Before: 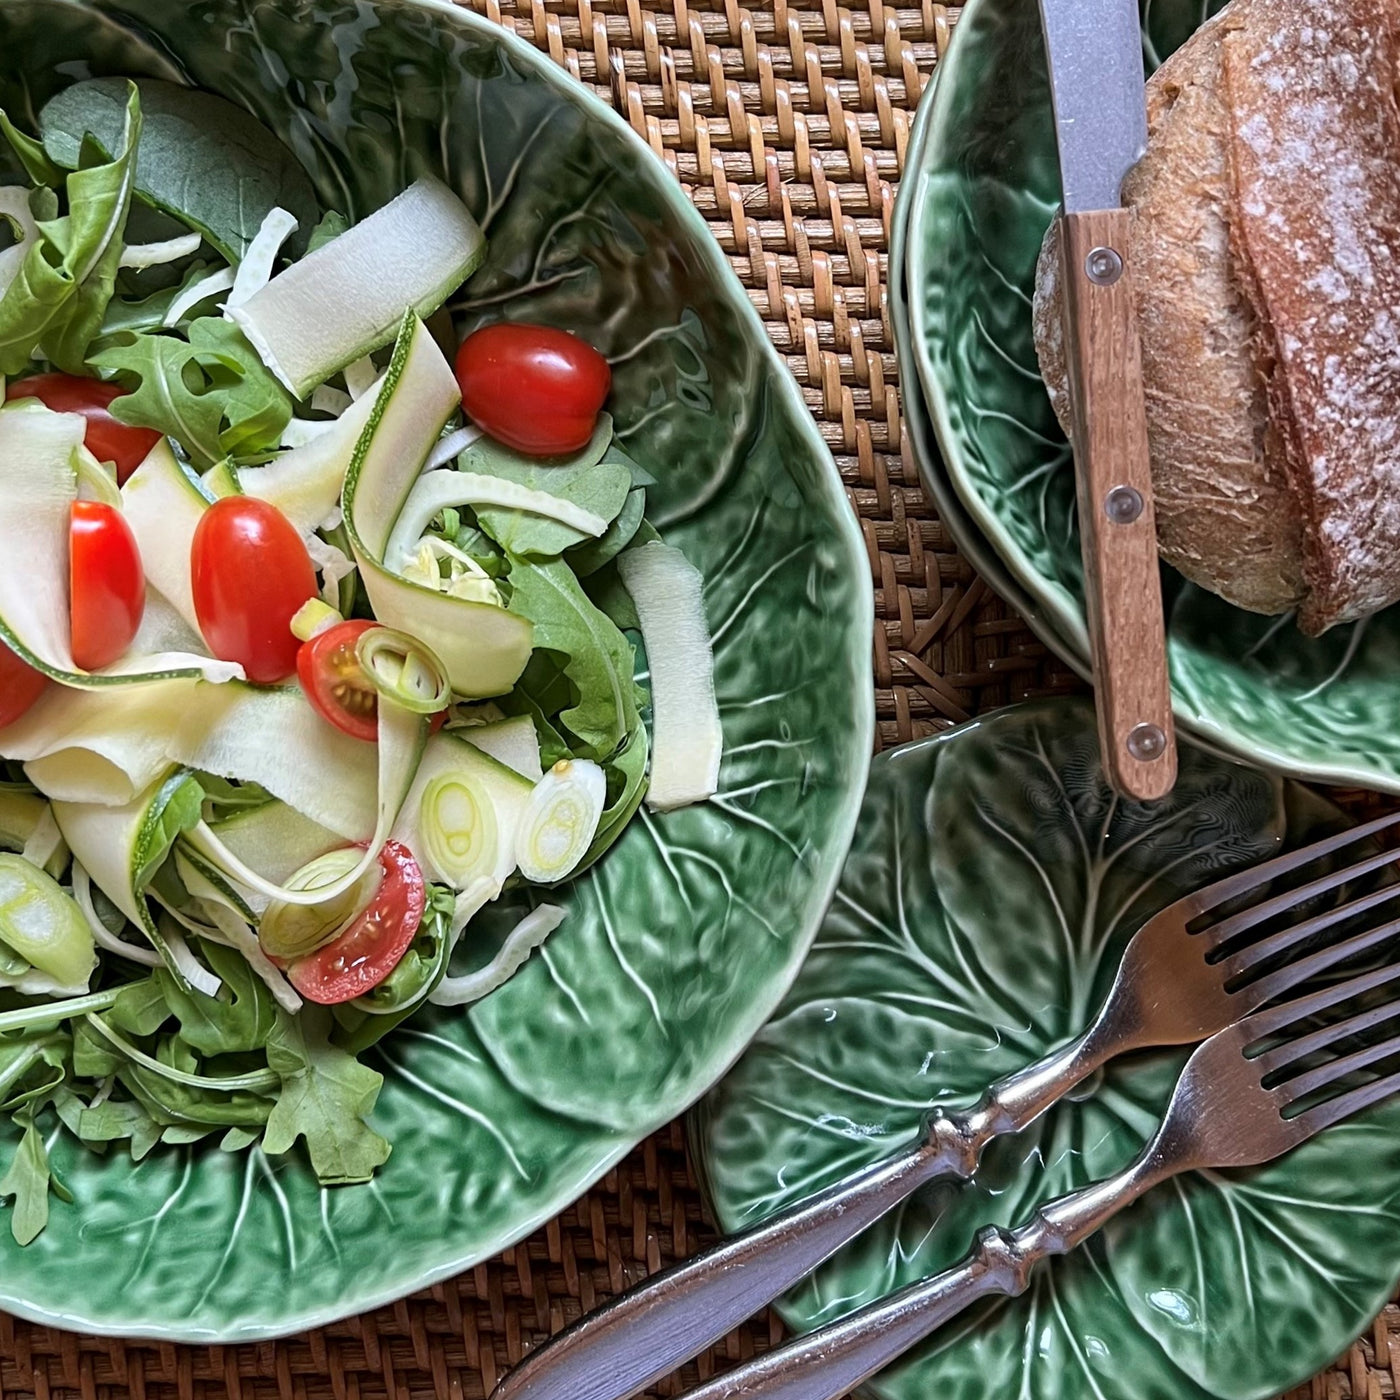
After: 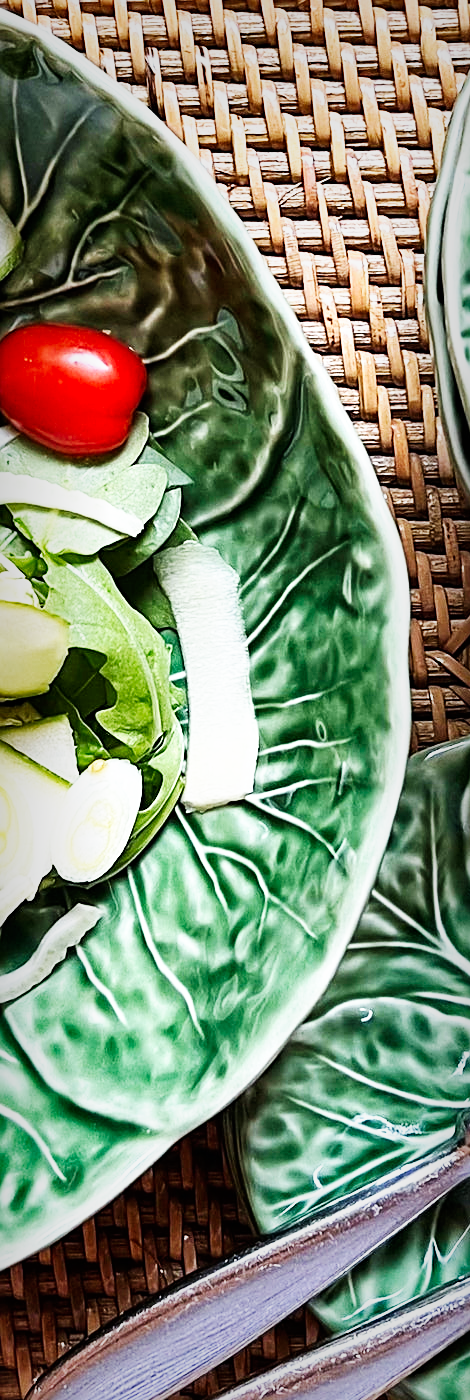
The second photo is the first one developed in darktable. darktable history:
crop: left 33.15%, right 33.244%
base curve: curves: ch0 [(0, 0) (0.007, 0.004) (0.027, 0.03) (0.046, 0.07) (0.207, 0.54) (0.442, 0.872) (0.673, 0.972) (1, 1)], preserve colors none
sharpen: amount 0.489
shadows and highlights: shadows 74.79, highlights -23.11, soften with gaussian
vignetting: fall-off start 53.06%, brightness -0.378, saturation 0.016, automatic ratio true, width/height ratio 1.318, shape 0.217
